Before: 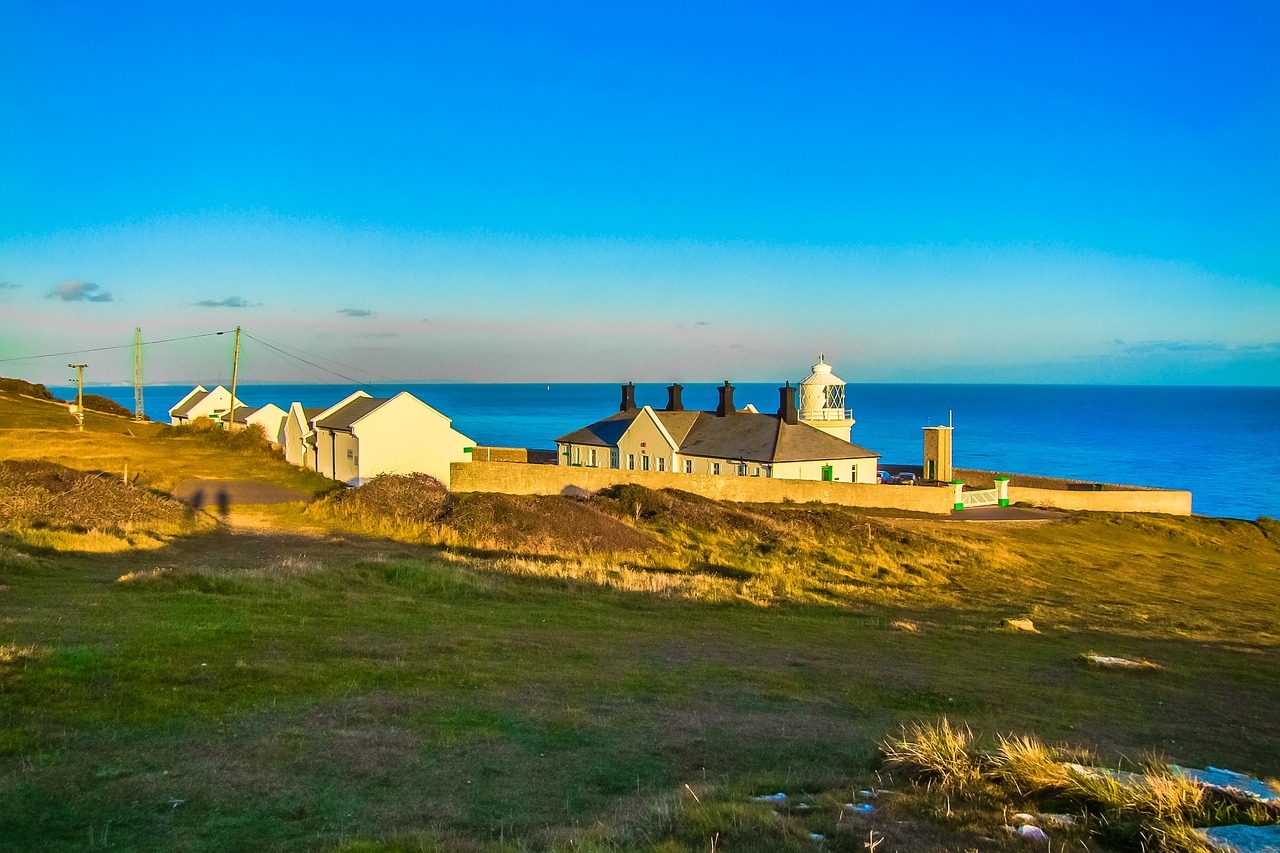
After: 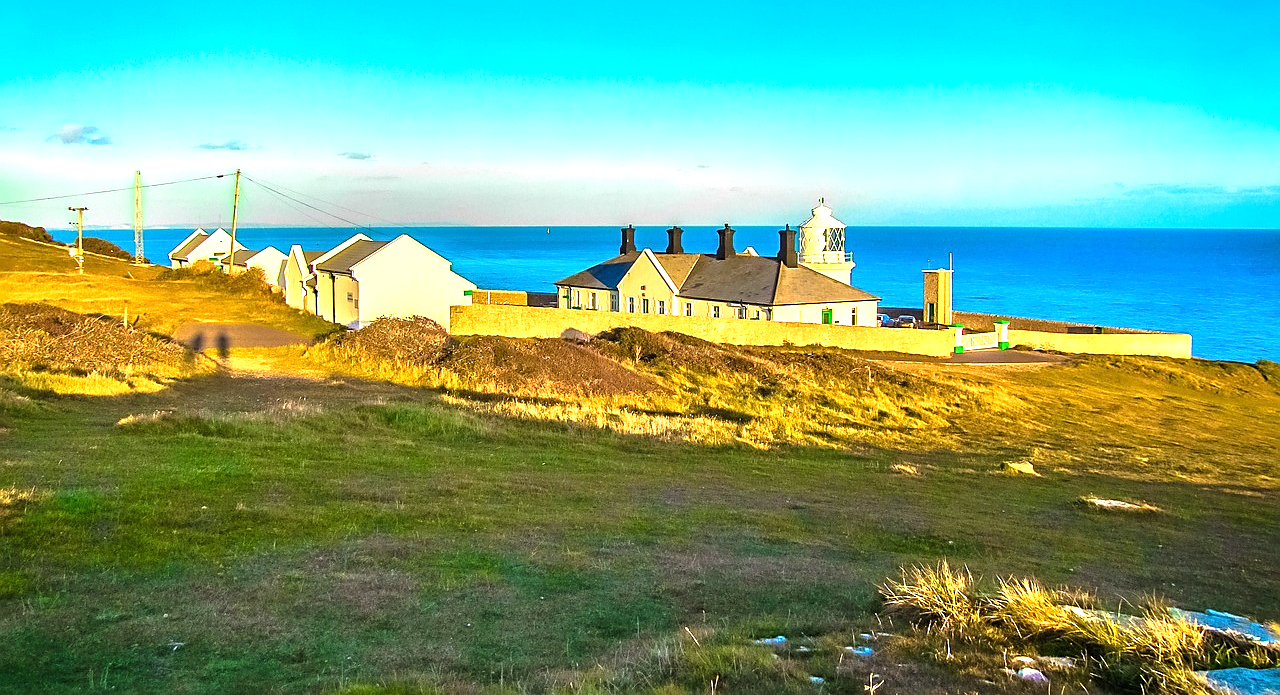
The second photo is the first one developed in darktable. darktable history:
exposure: exposure 1 EV, compensate highlight preservation false
crop and rotate: top 18.507%
levels: levels [0.016, 0.5, 0.996]
sharpen: radius 1.864, amount 0.398, threshold 1.271
